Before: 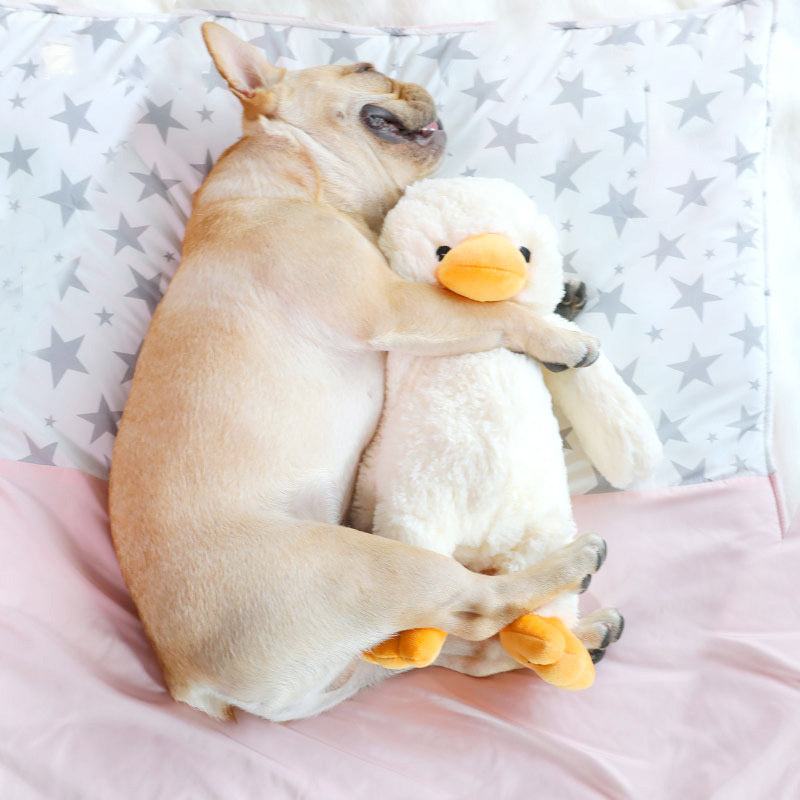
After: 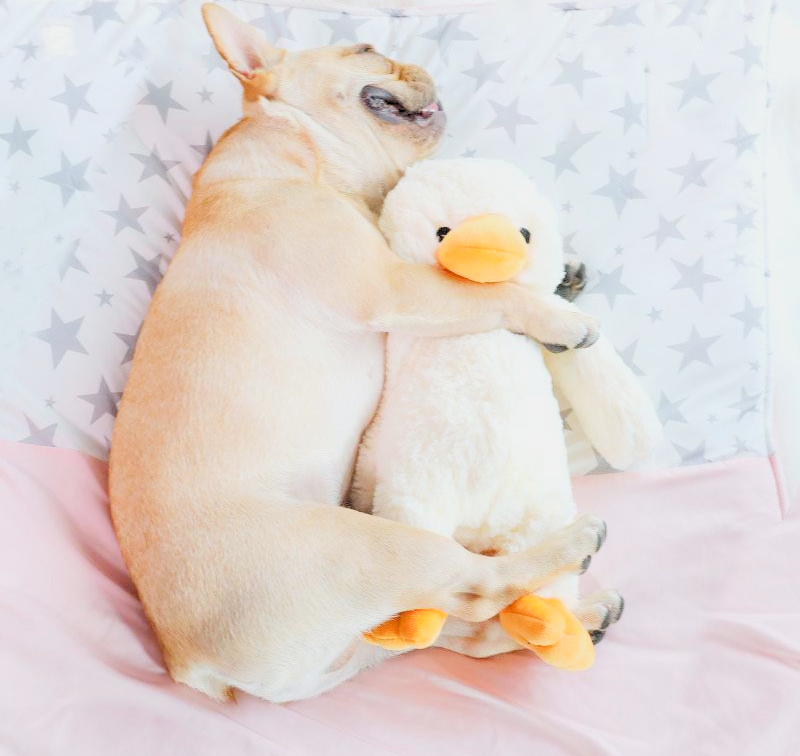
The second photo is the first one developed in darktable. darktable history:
crop and rotate: top 2.479%, bottom 3.018%
filmic rgb: black relative exposure -7.65 EV, white relative exposure 4.56 EV, hardness 3.61
contrast brightness saturation: saturation -0.05
levels: black 3.83%, white 90.64%, levels [0.044, 0.416, 0.908]
